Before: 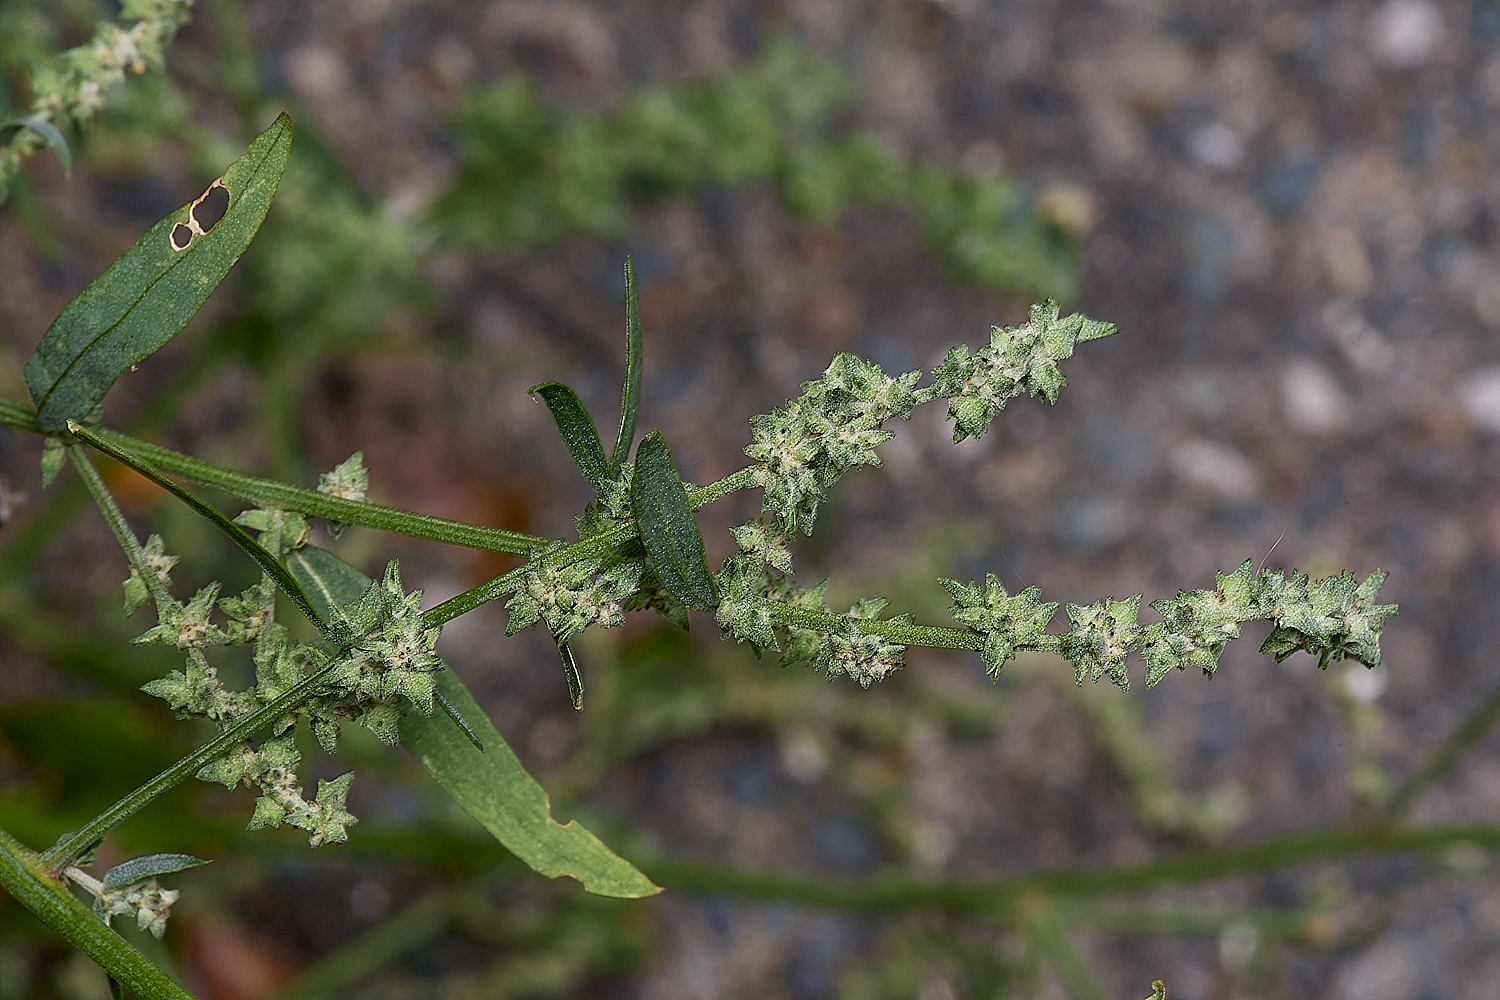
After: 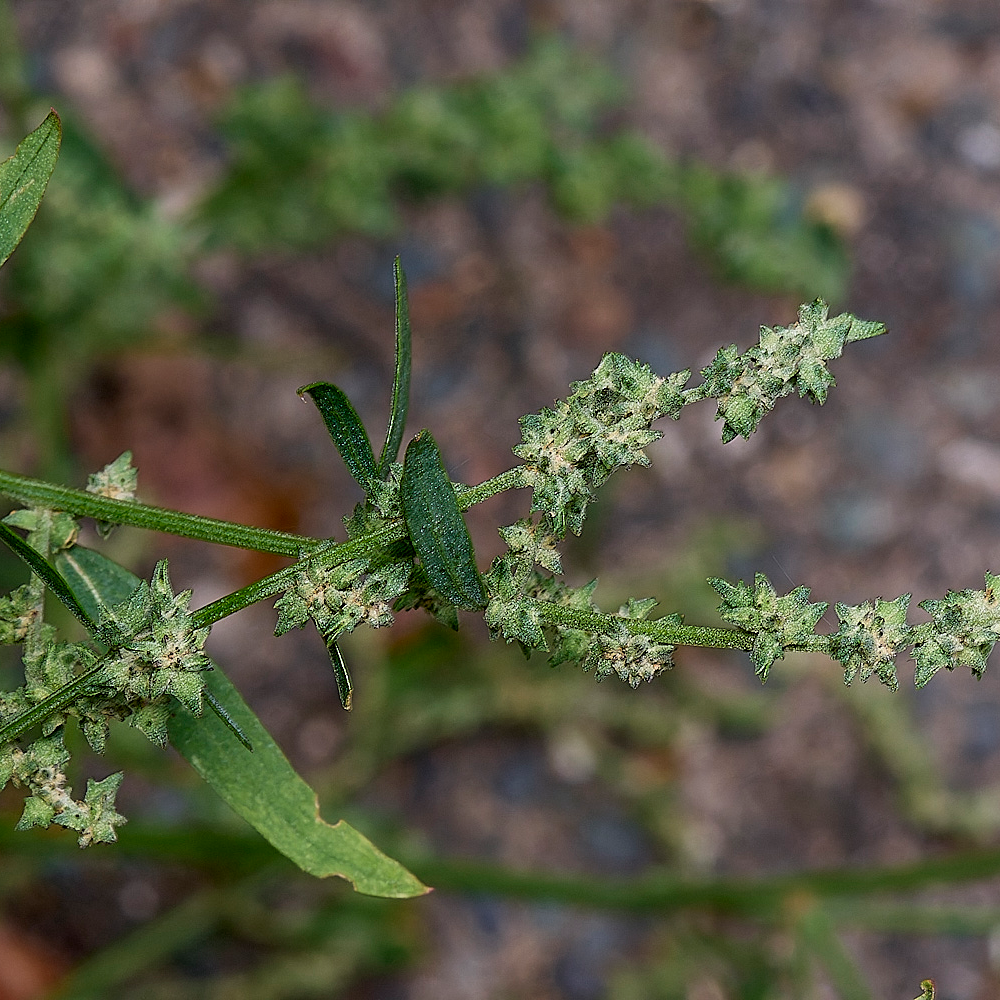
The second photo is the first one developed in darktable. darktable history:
crop: left 15.421%, right 17.861%
